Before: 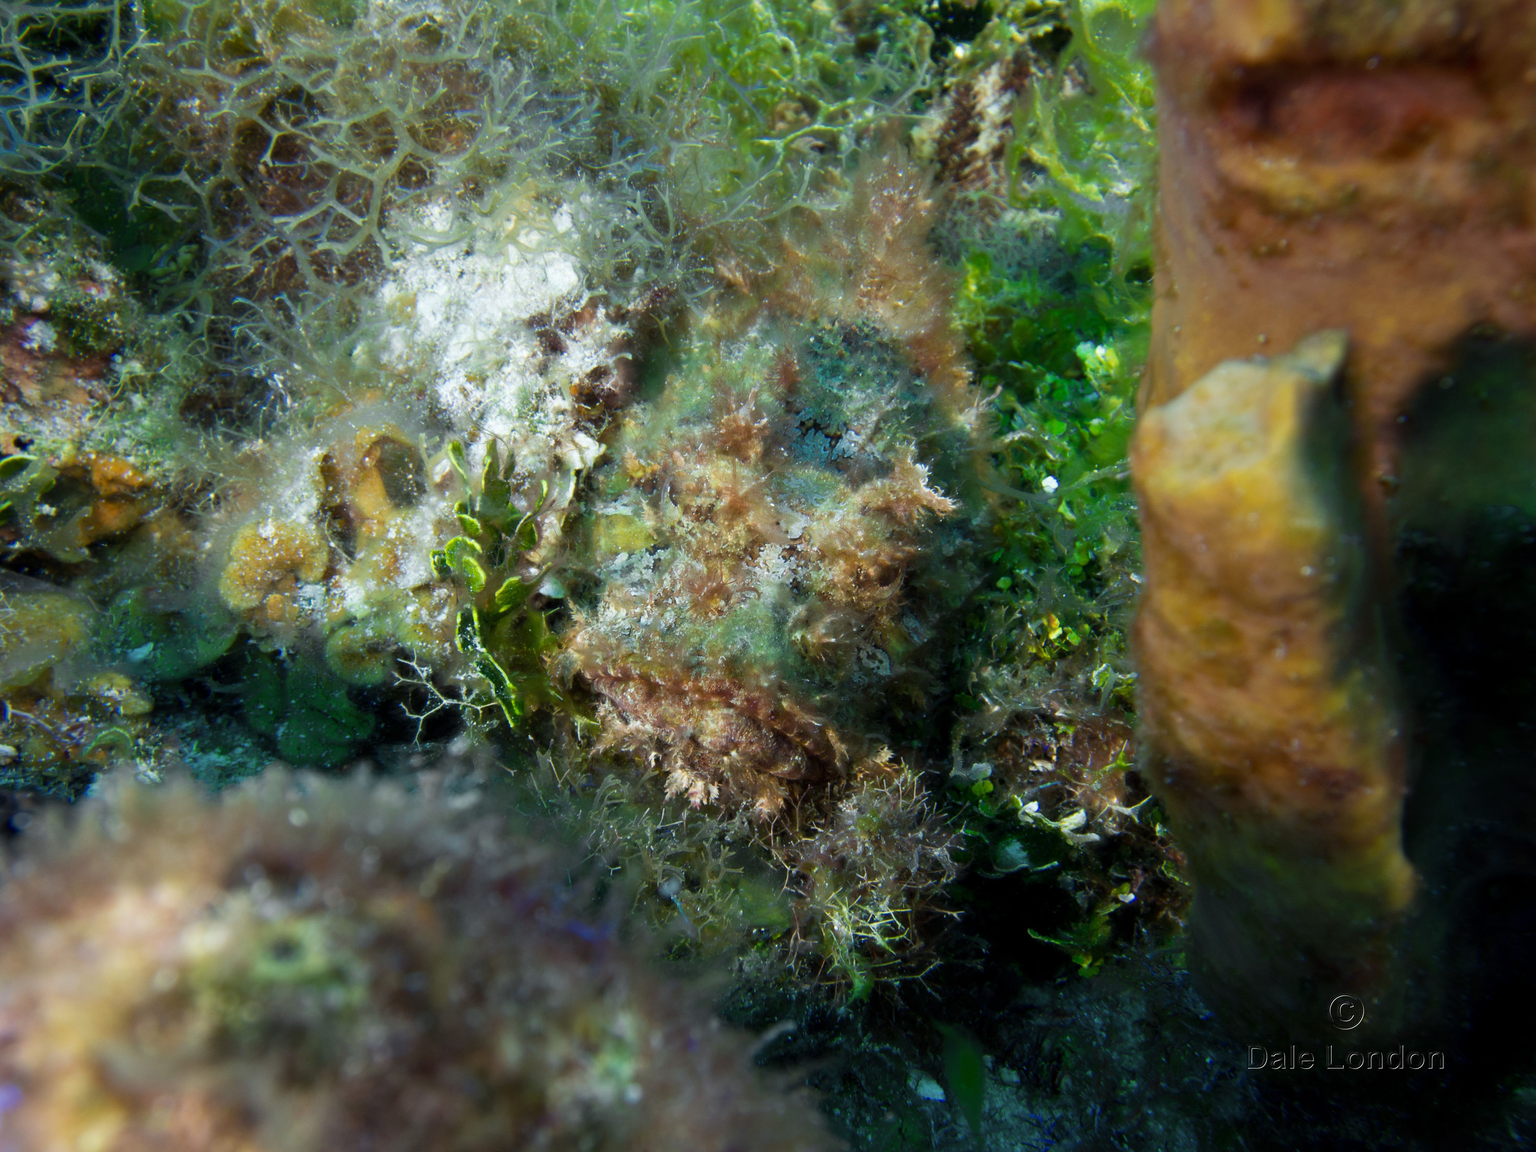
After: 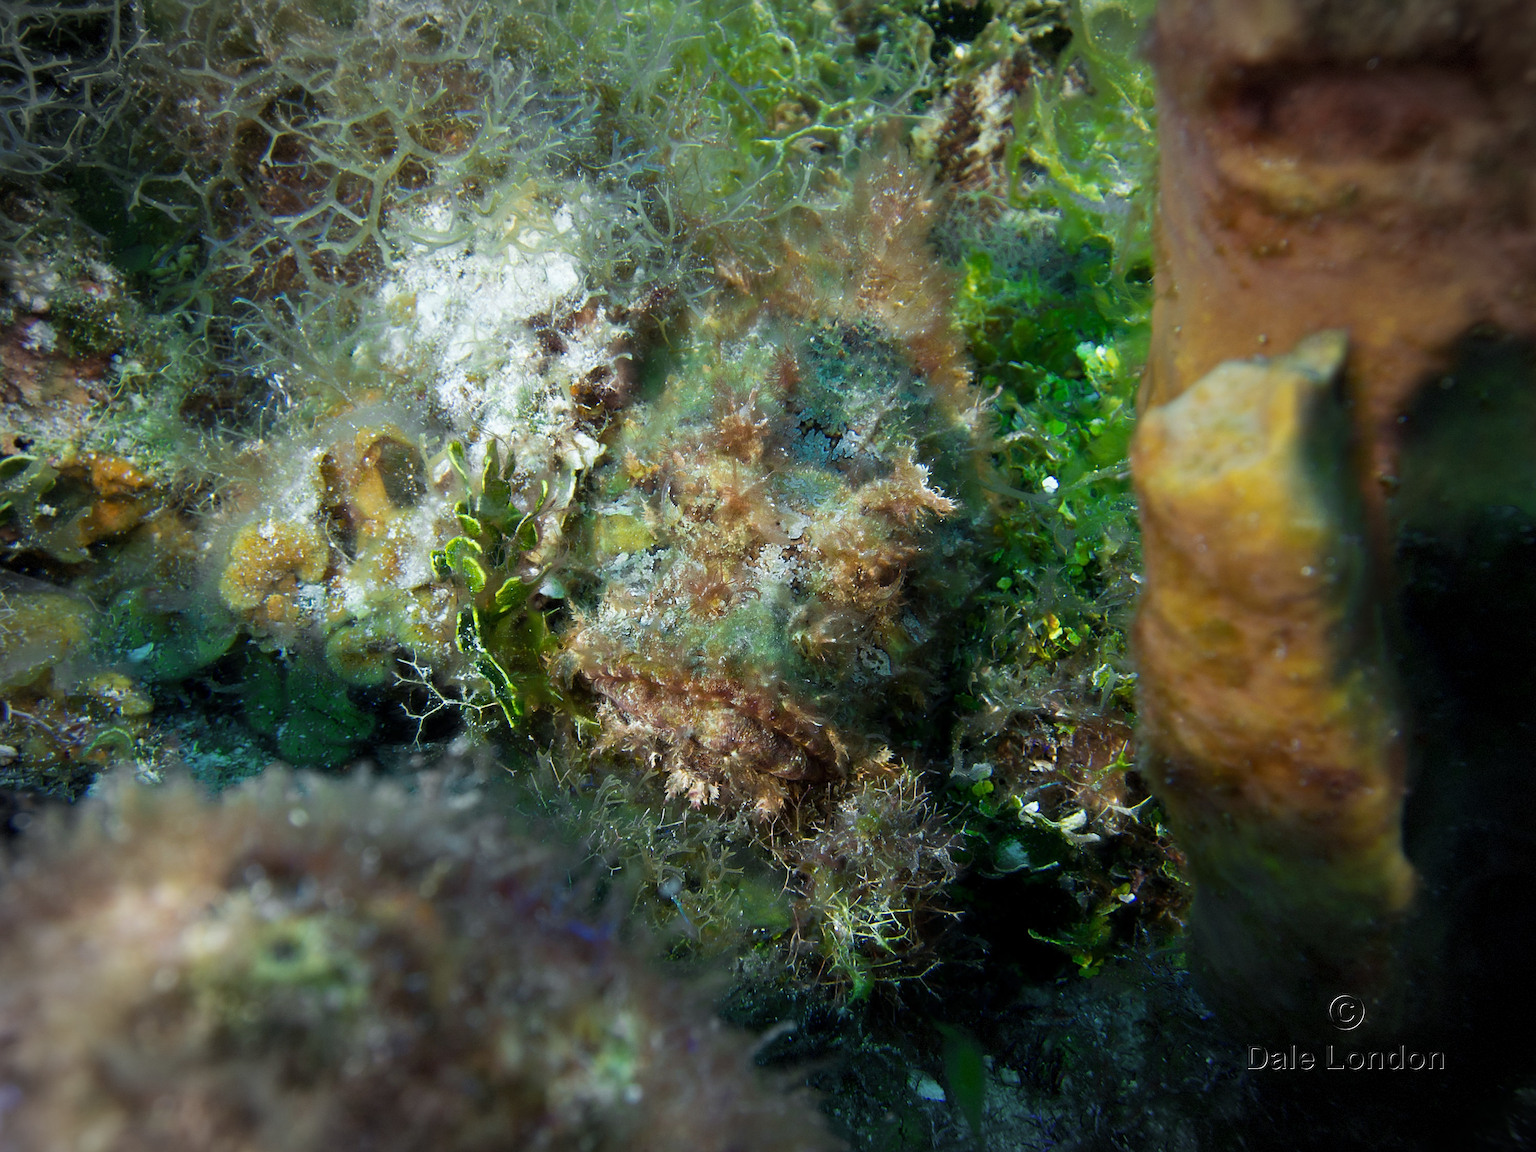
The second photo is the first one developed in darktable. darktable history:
vignetting: automatic ratio true, dithering 8-bit output
sharpen: on, module defaults
